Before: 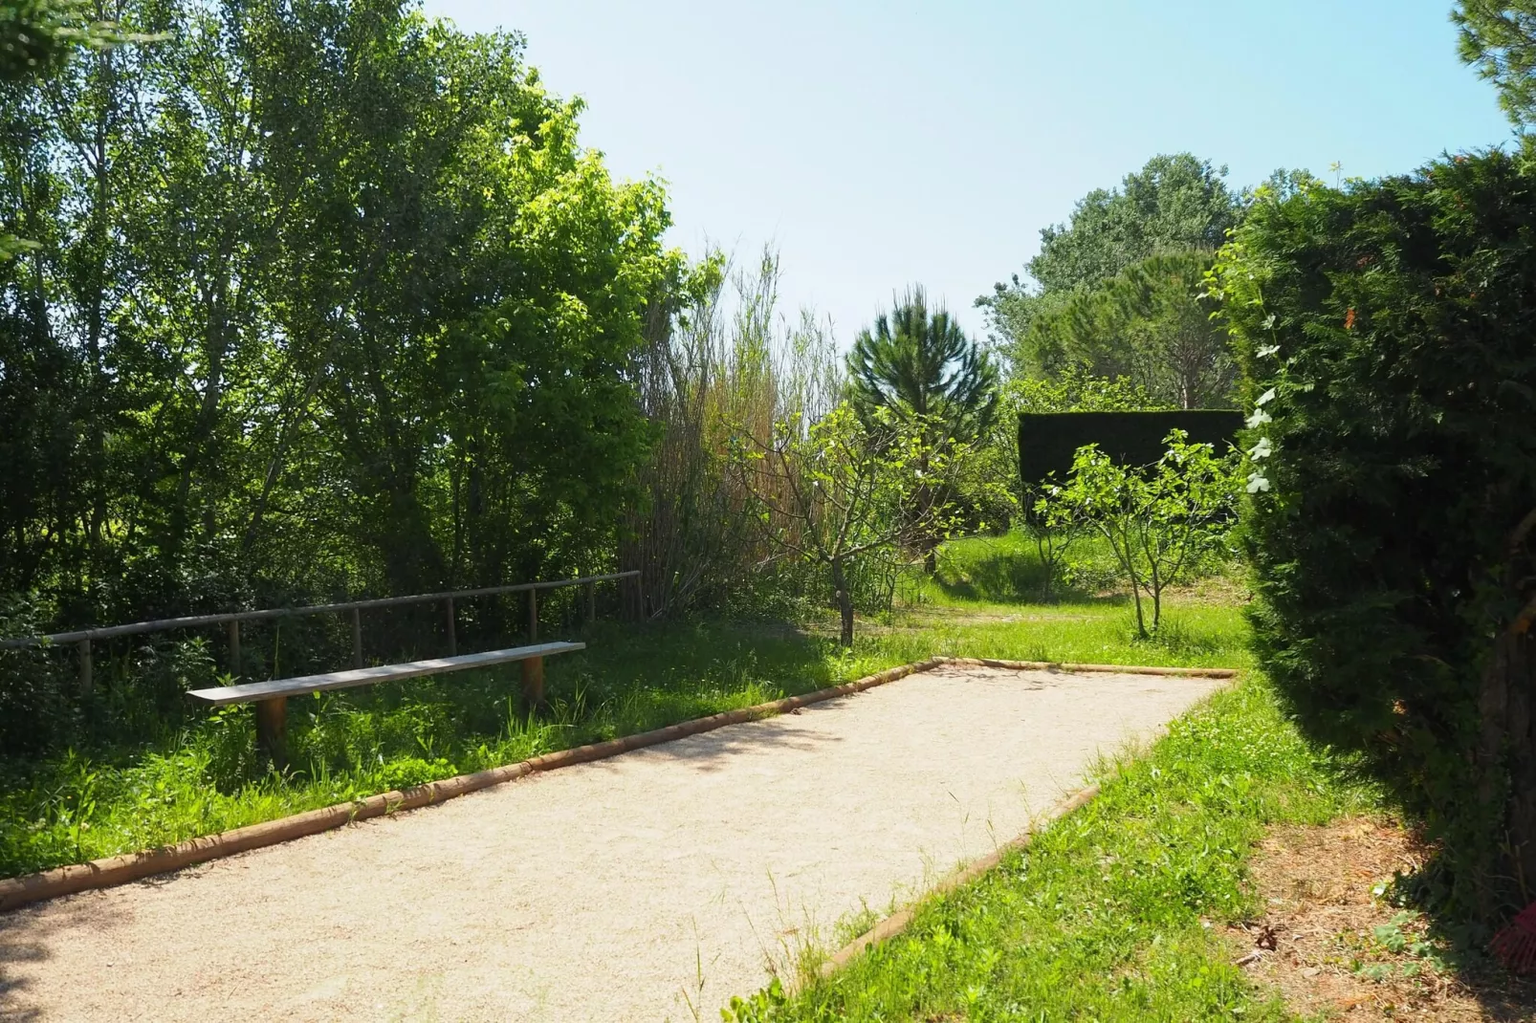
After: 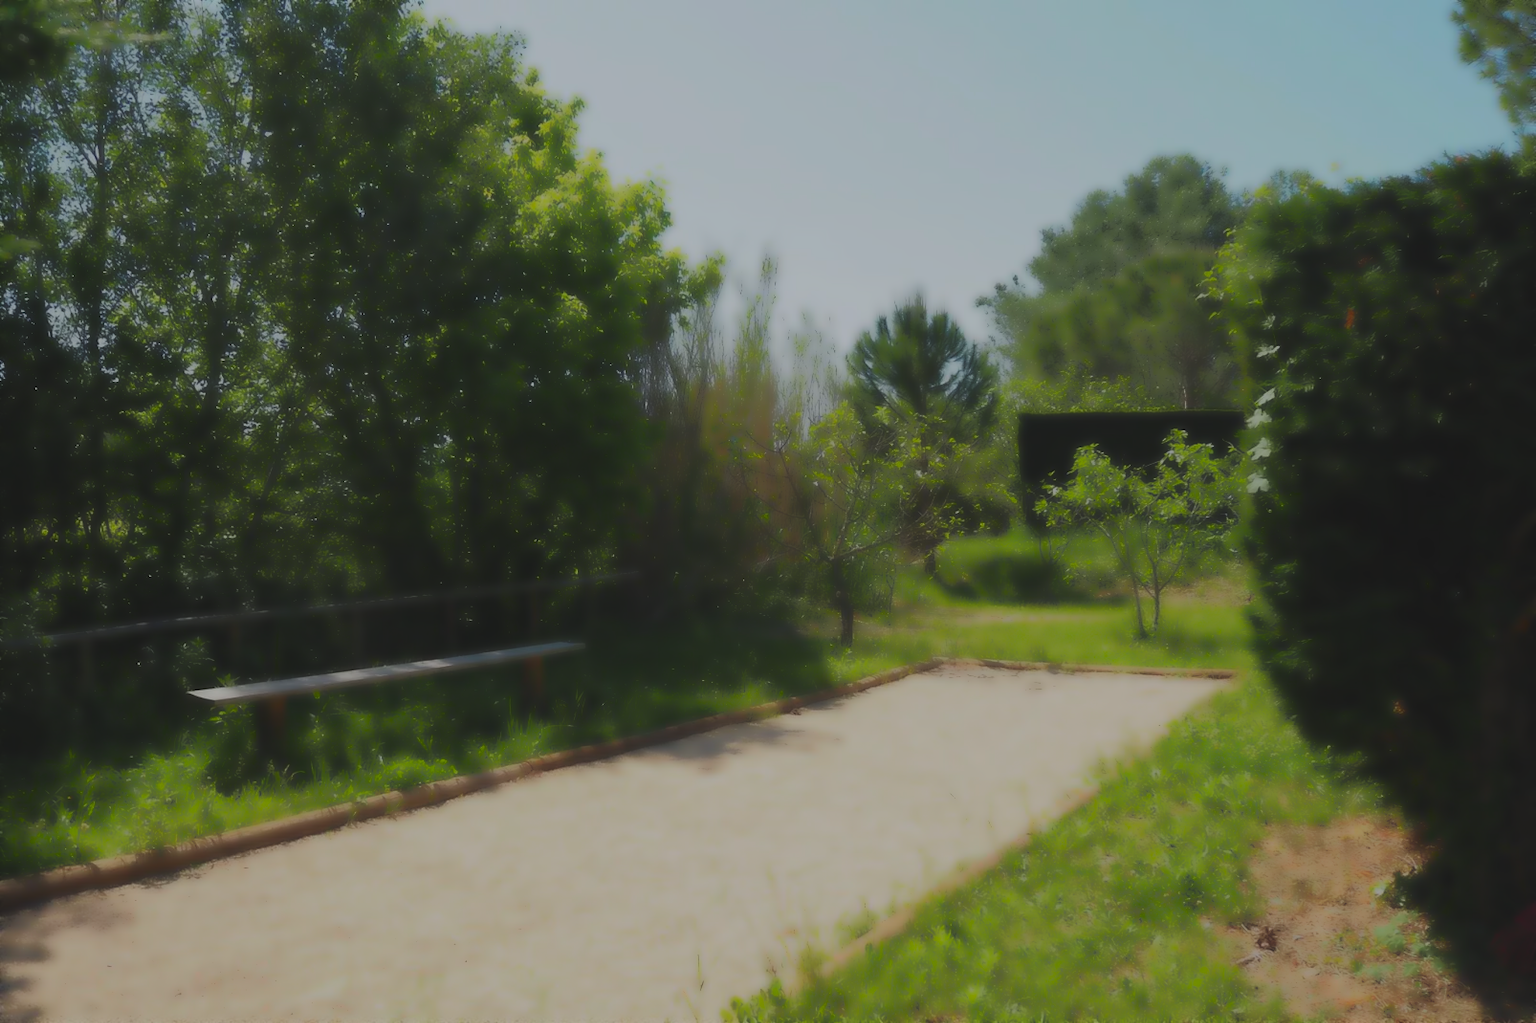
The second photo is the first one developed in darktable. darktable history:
exposure: black level correction -0.016, exposure -1.018 EV, compensate highlight preservation false
lowpass: radius 4, soften with bilateral filter, unbound 0
